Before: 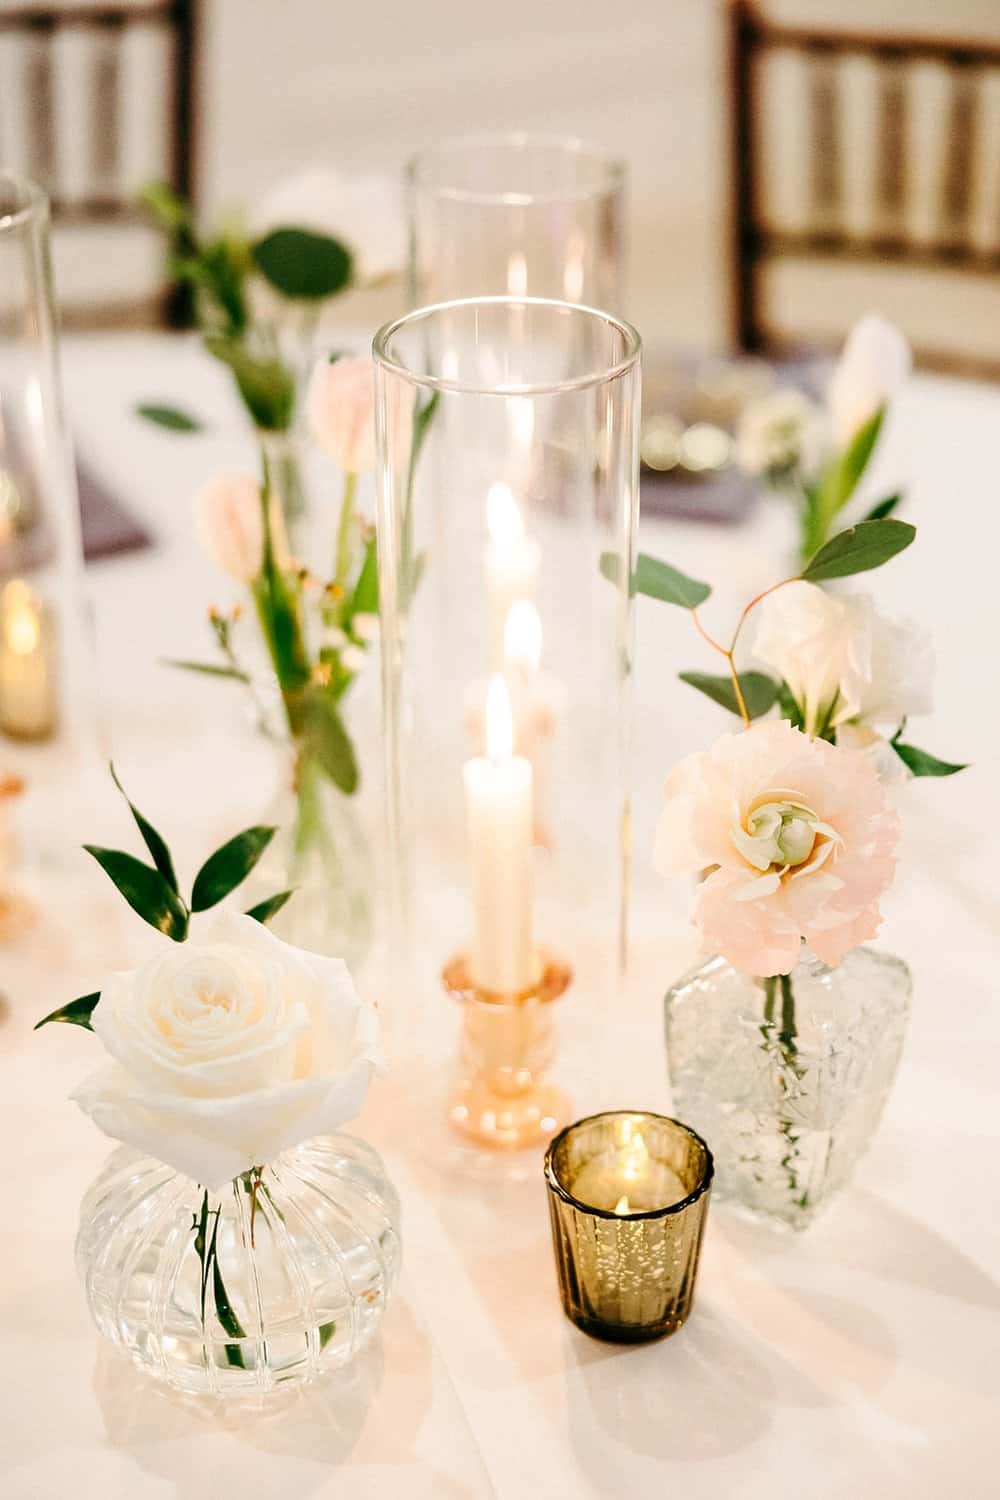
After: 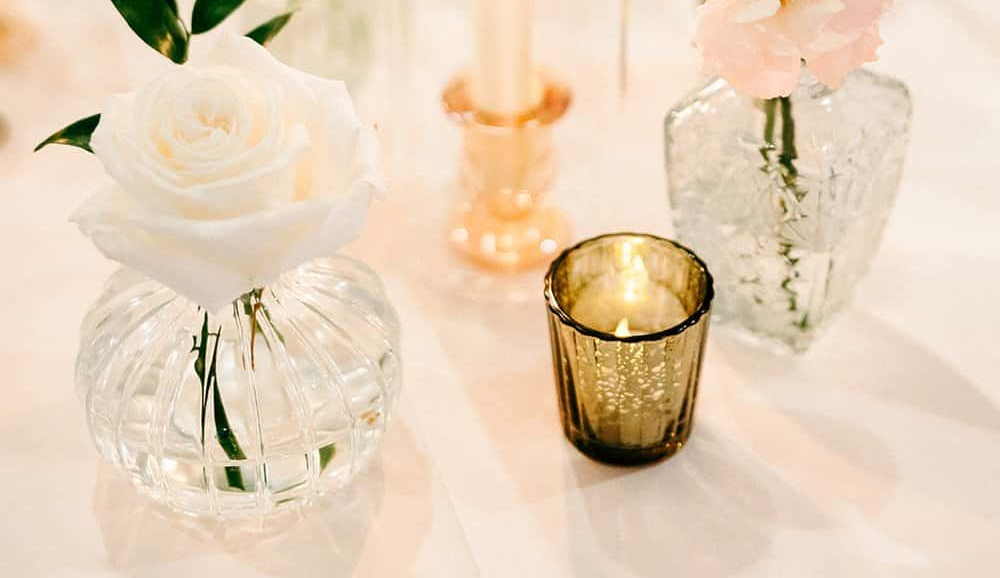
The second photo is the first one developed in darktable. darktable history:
crop and rotate: top 58.586%, bottom 2.84%
